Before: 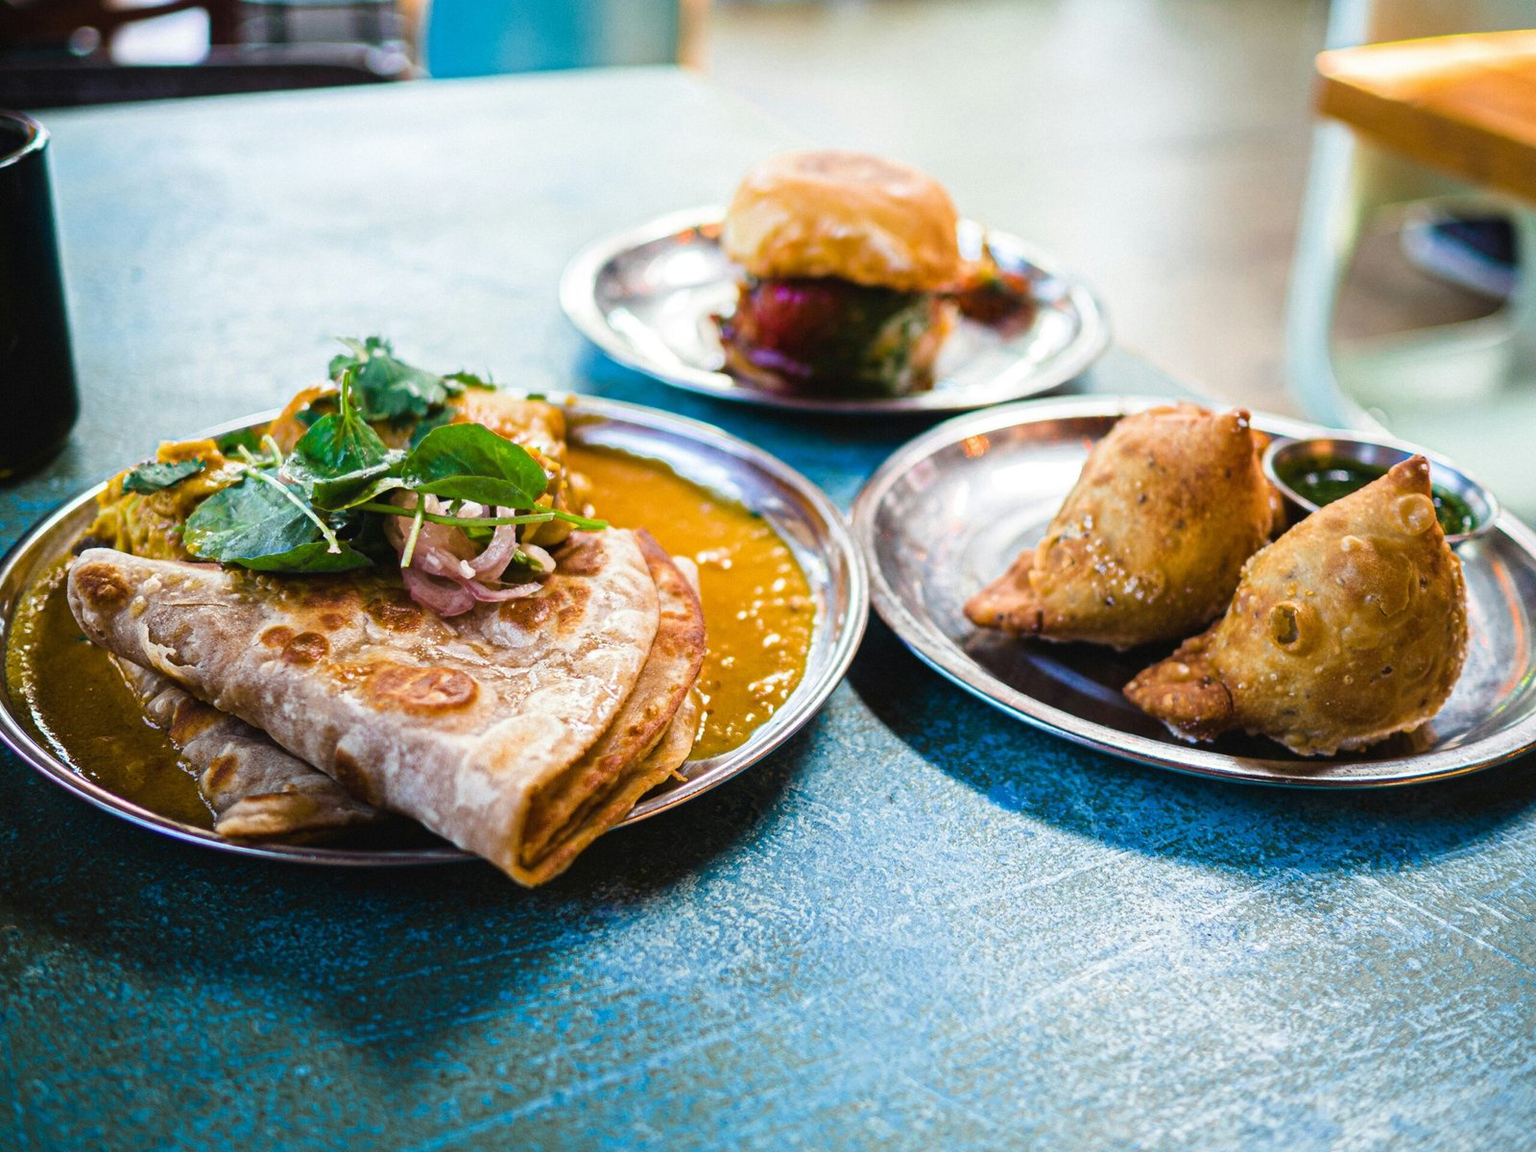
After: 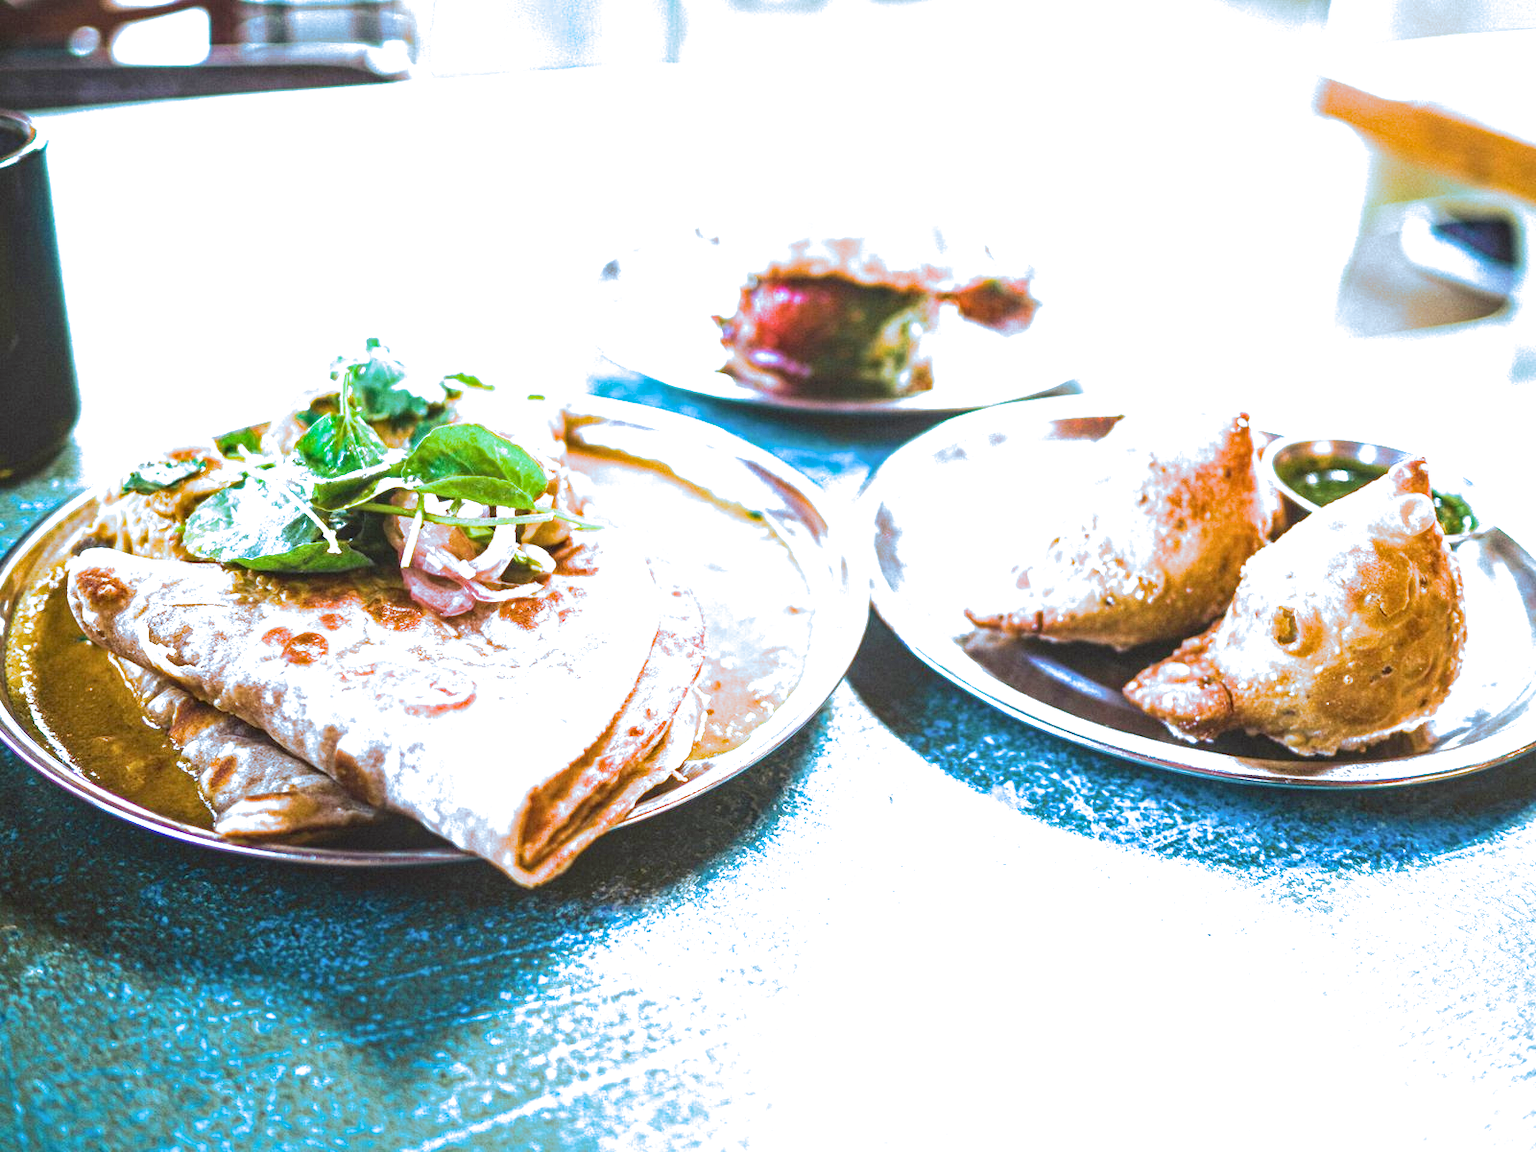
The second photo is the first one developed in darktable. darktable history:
local contrast: on, module defaults
exposure: black level correction 0, exposure 1.741 EV, compensate exposure bias true, compensate highlight preservation false
split-toning: shadows › hue 351.18°, shadows › saturation 0.86, highlights › hue 218.82°, highlights › saturation 0.73, balance -19.167
